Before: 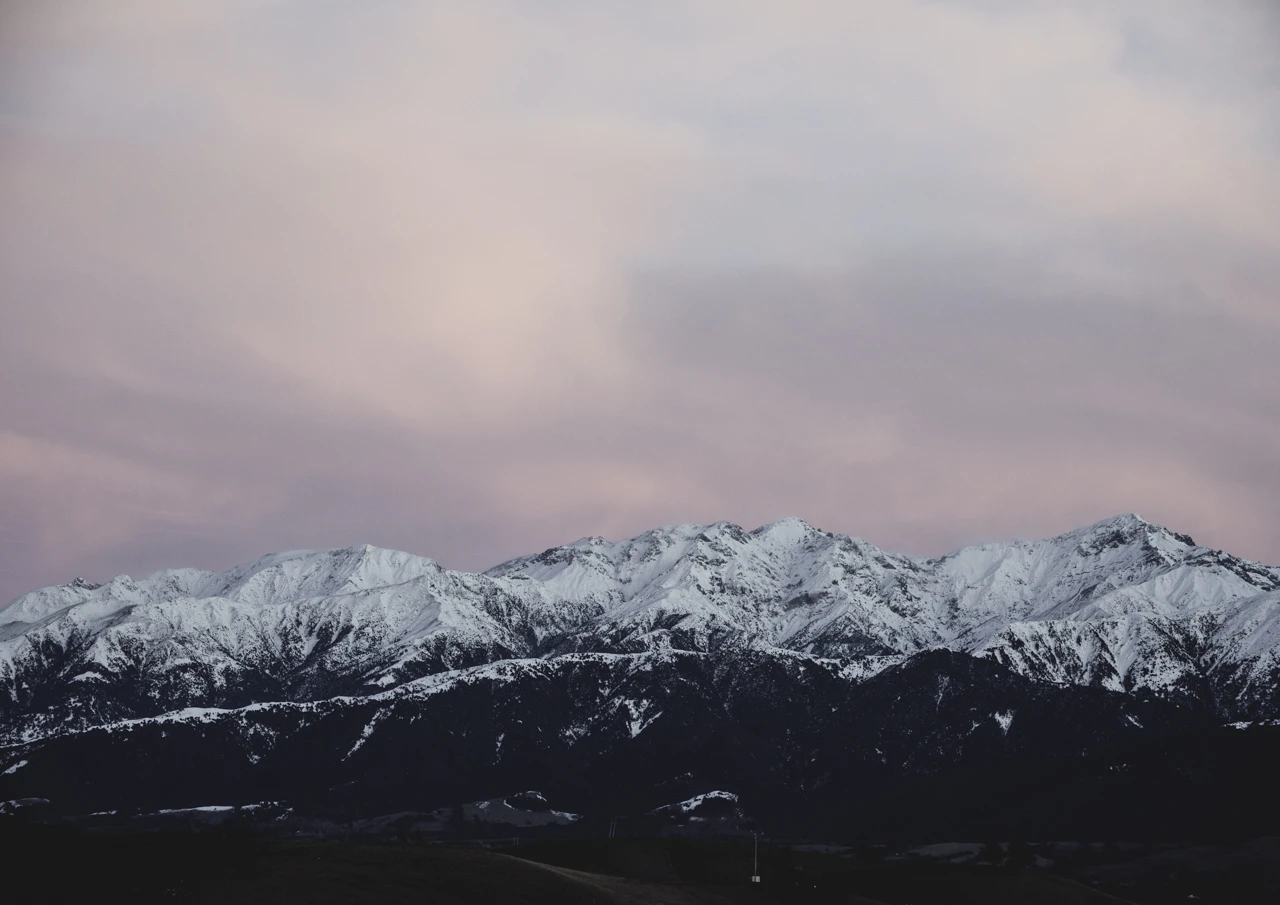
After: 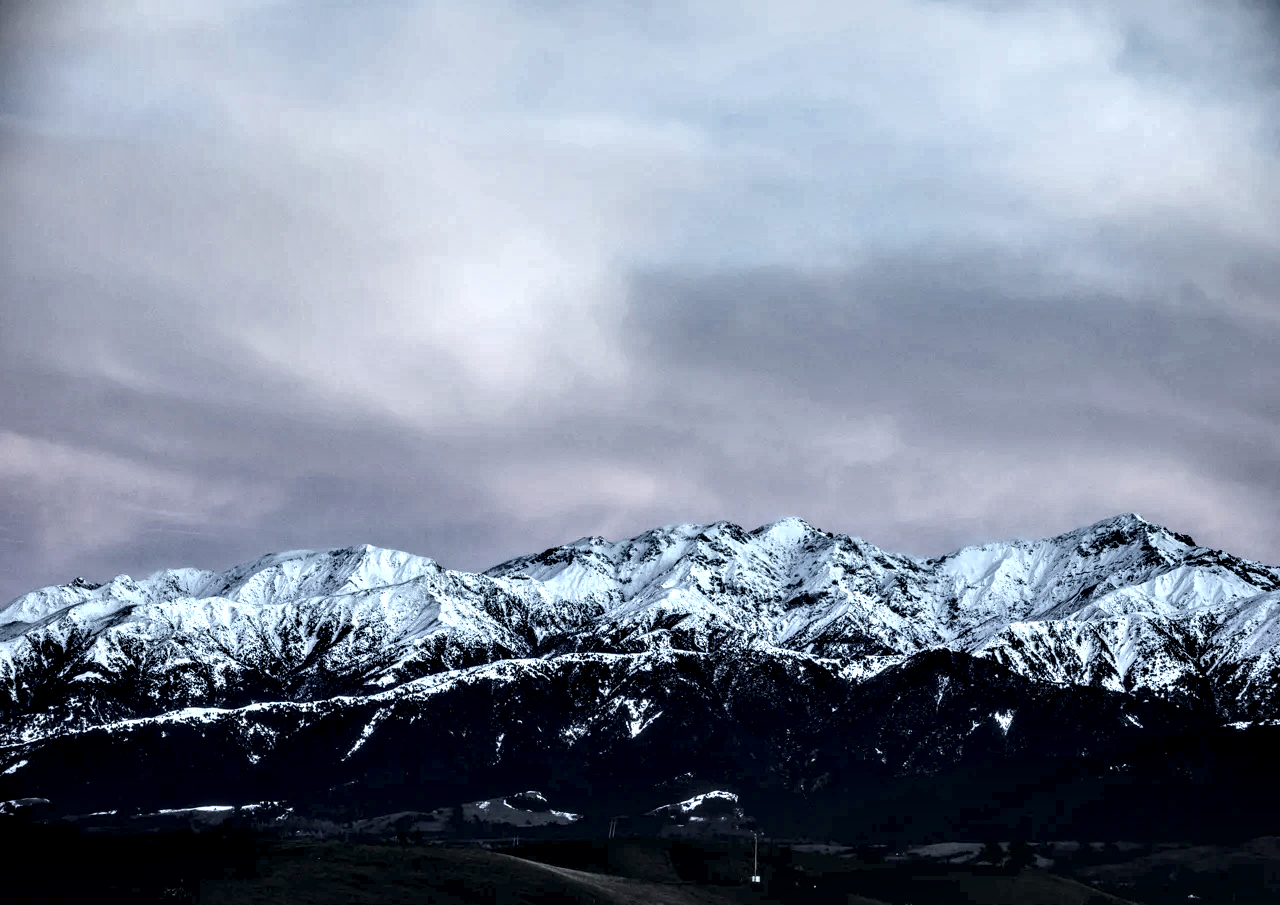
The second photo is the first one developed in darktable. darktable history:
color calibration: illuminant F (fluorescent), F source F9 (Cool White Deluxe 4150 K) – high CRI, x 0.374, y 0.373, temperature 4158.34 K
local contrast: highlights 115%, shadows 42%, detail 293%
